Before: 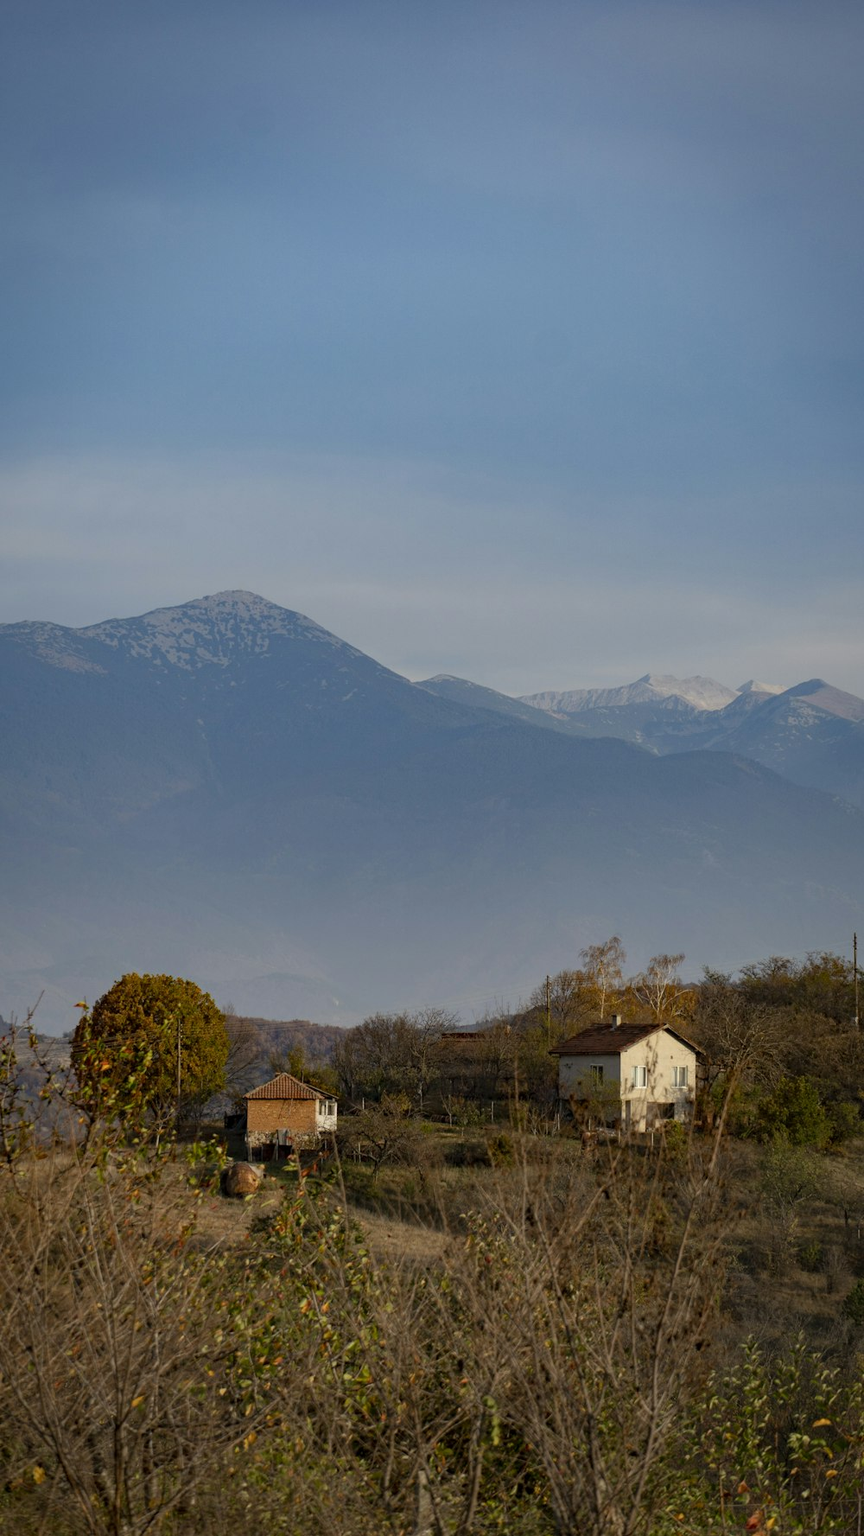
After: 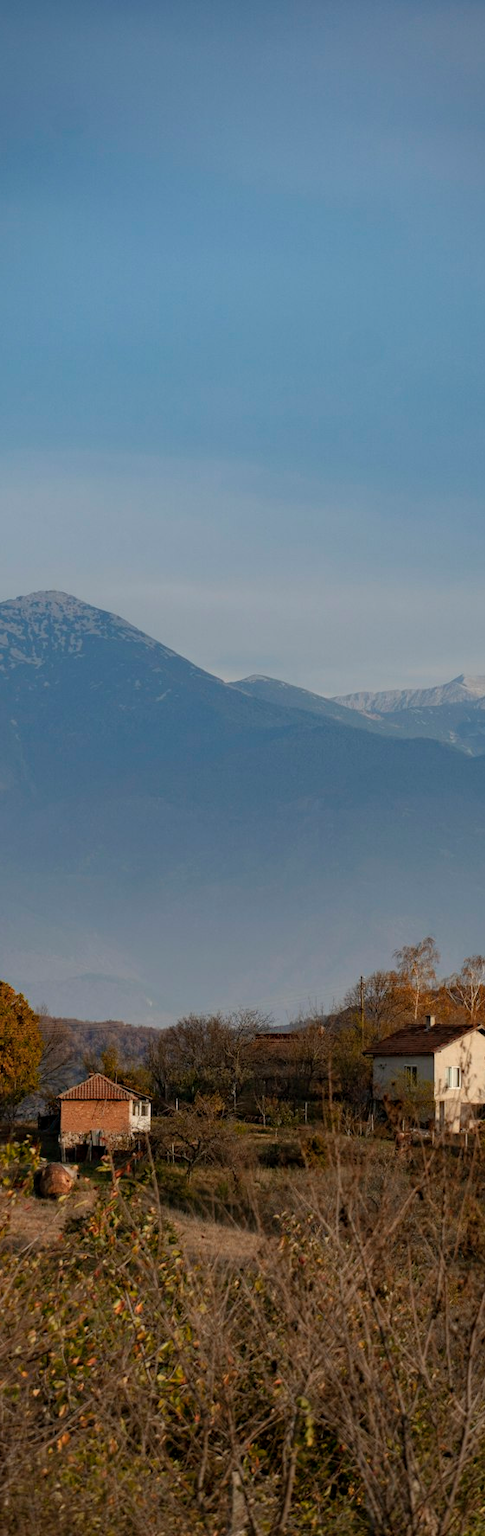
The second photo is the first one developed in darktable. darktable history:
crop: left 21.674%, right 22.086%
tone equalizer: on, module defaults
color zones: curves: ch1 [(0, 0.455) (0.063, 0.455) (0.286, 0.495) (0.429, 0.5) (0.571, 0.5) (0.714, 0.5) (0.857, 0.5) (1, 0.455)]; ch2 [(0, 0.532) (0.063, 0.521) (0.233, 0.447) (0.429, 0.489) (0.571, 0.5) (0.714, 0.5) (0.857, 0.5) (1, 0.532)]
